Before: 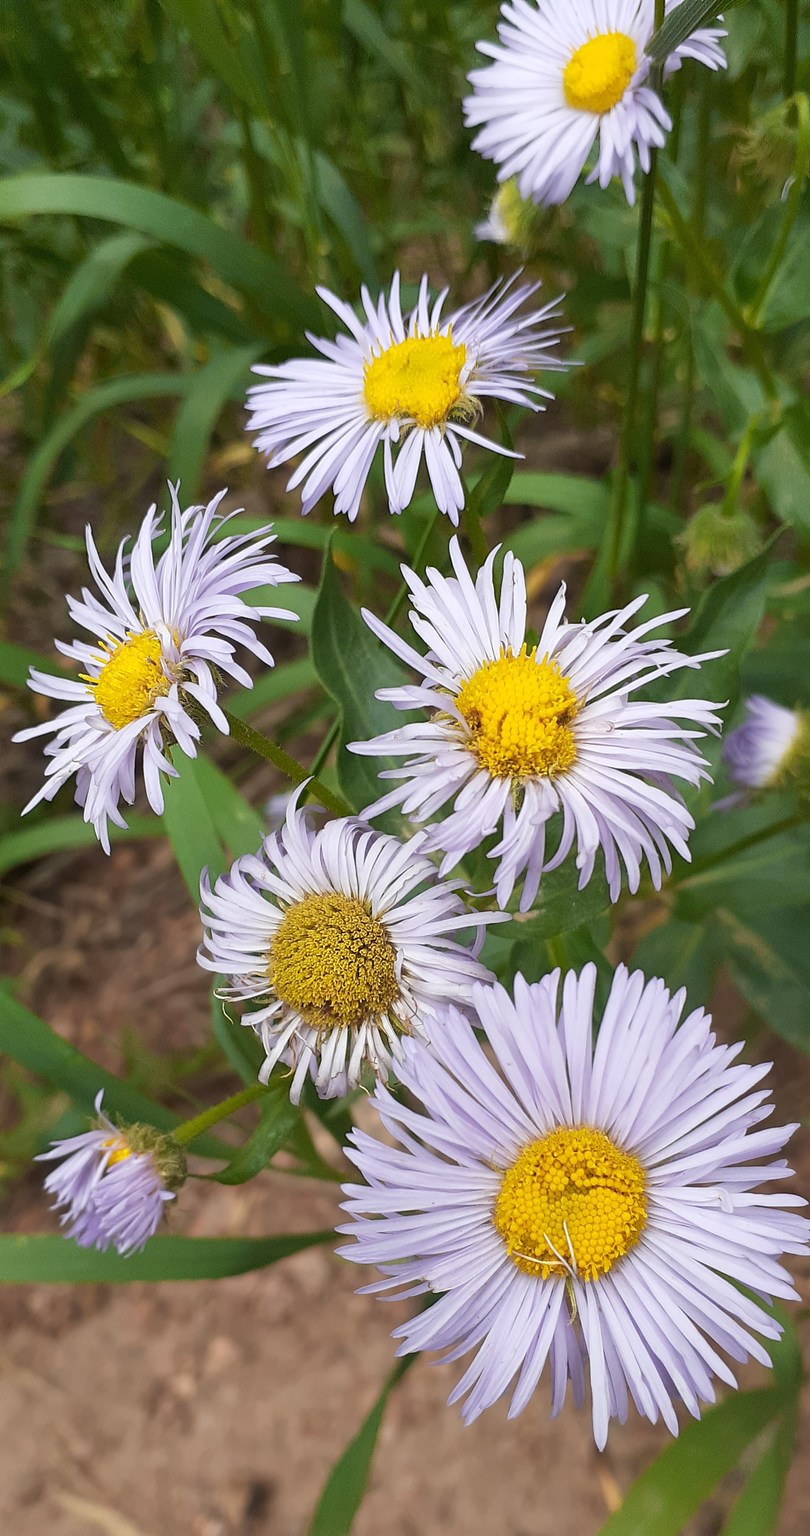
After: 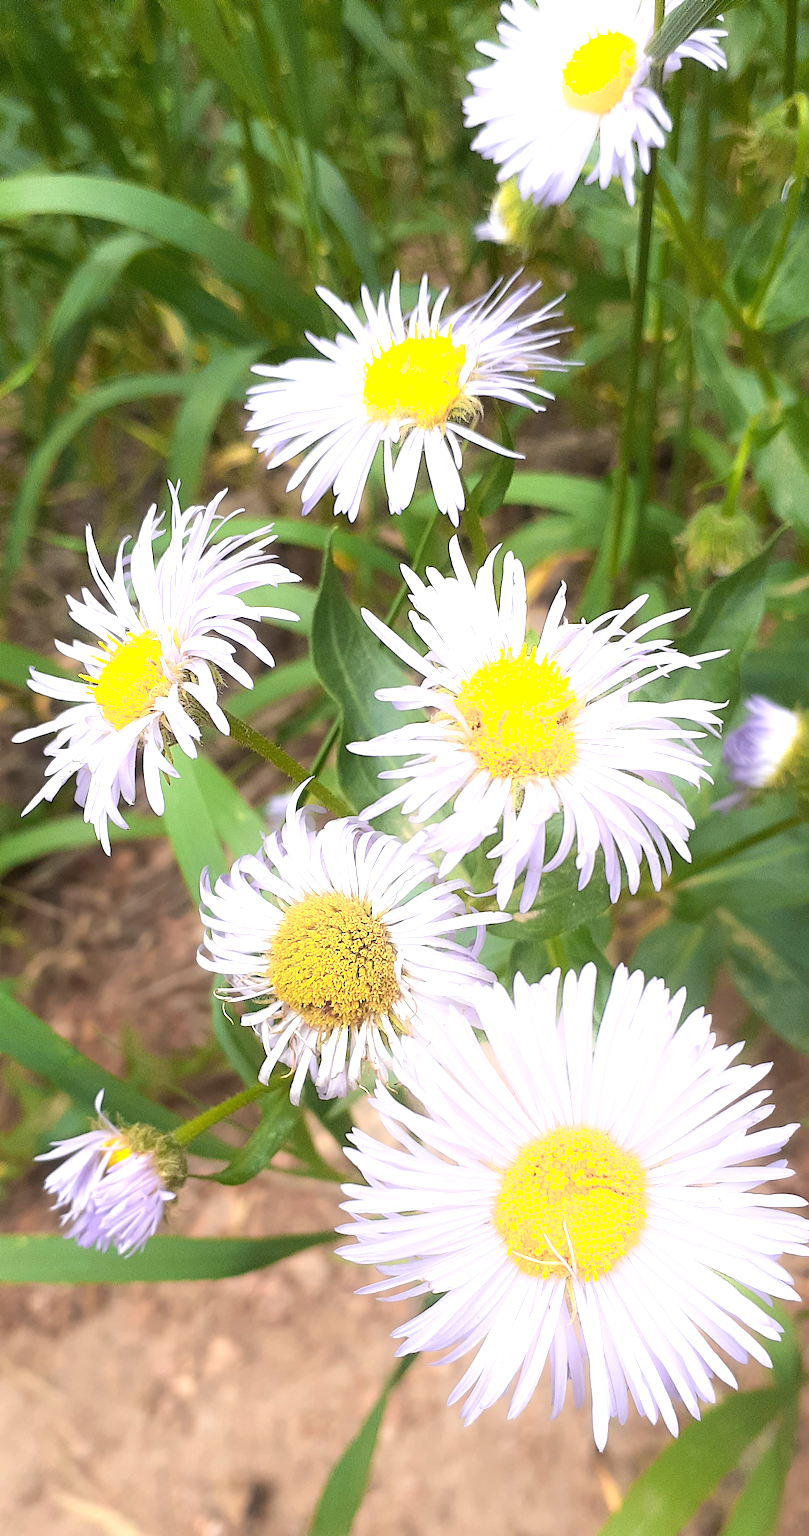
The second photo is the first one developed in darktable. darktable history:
exposure: black level correction 0, exposure 0.938 EV, compensate exposure bias true, compensate highlight preservation false
shadows and highlights: shadows -25.31, highlights 51.7, soften with gaussian
